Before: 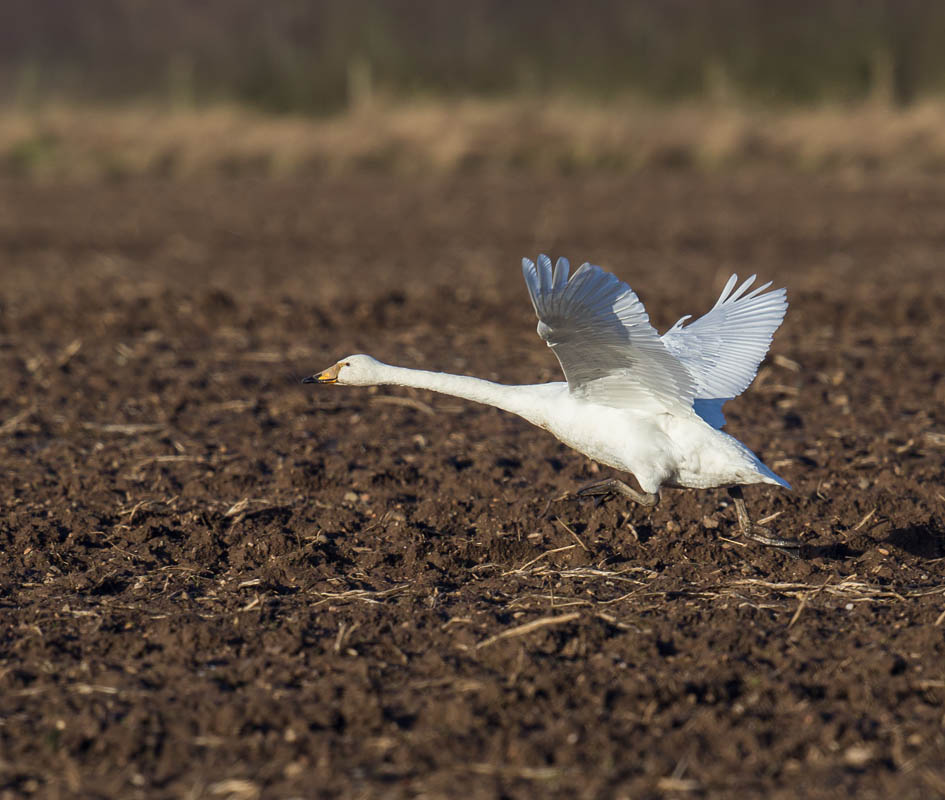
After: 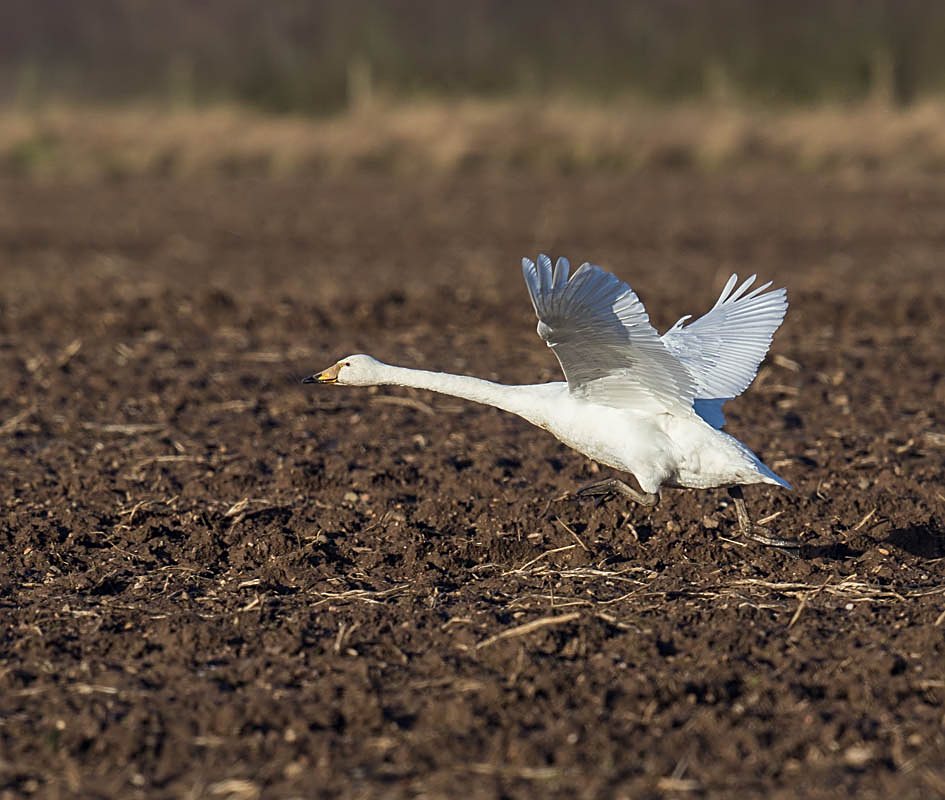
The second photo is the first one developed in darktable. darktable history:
sharpen: on, module defaults
shadows and highlights: shadows 24.53, highlights -78.54, soften with gaussian
